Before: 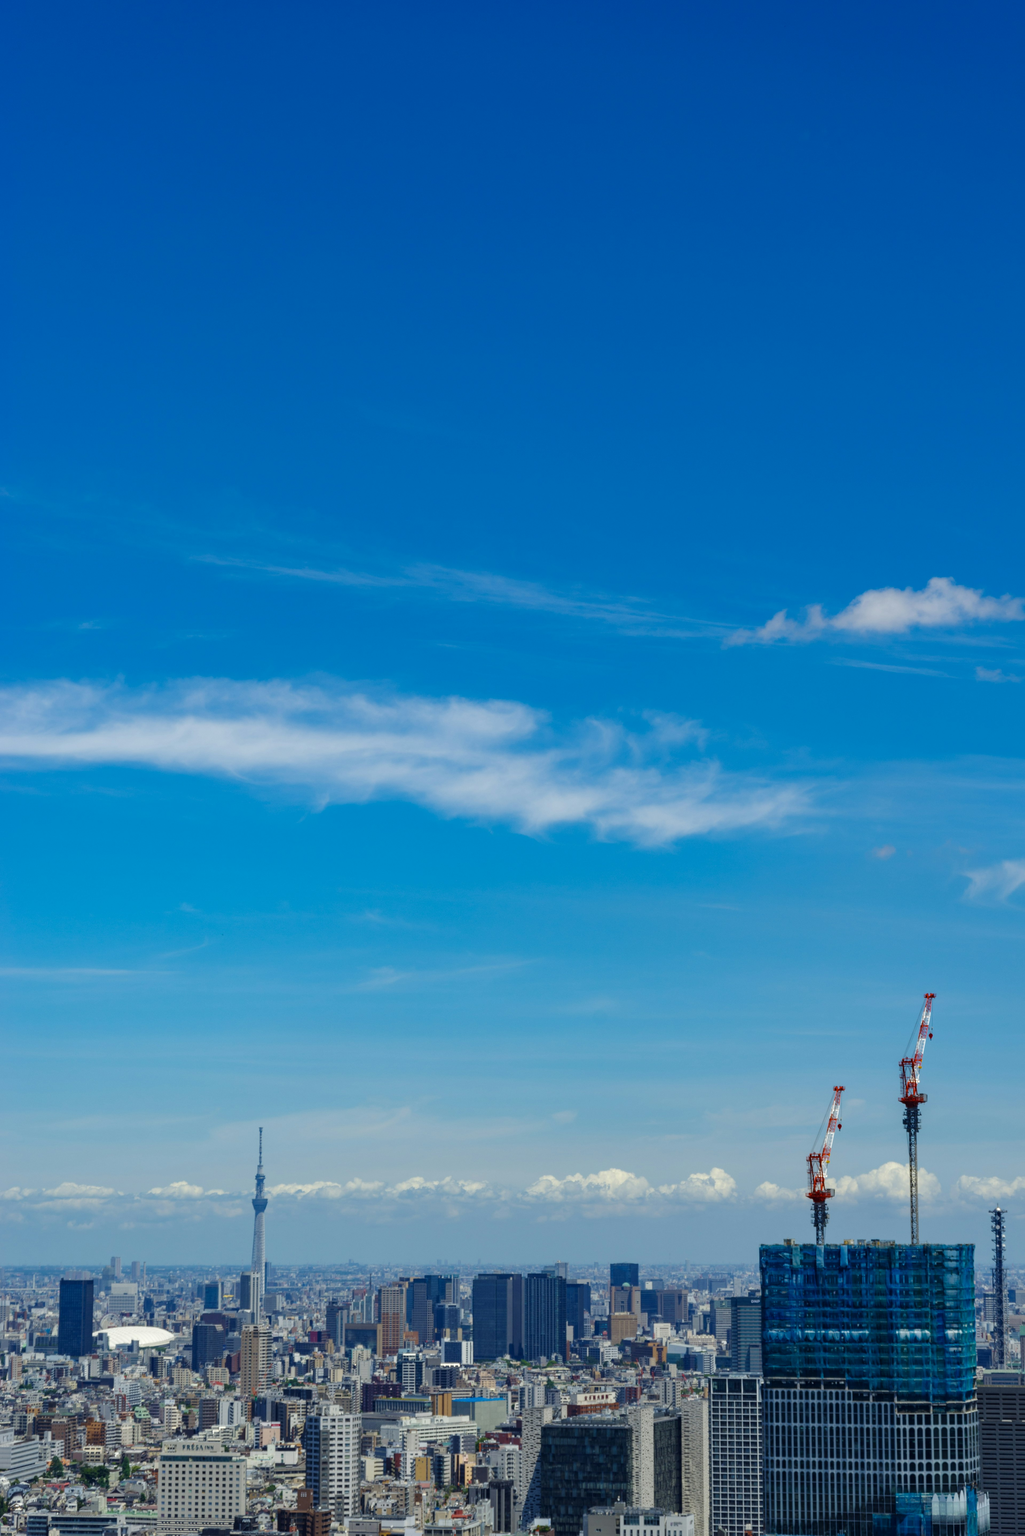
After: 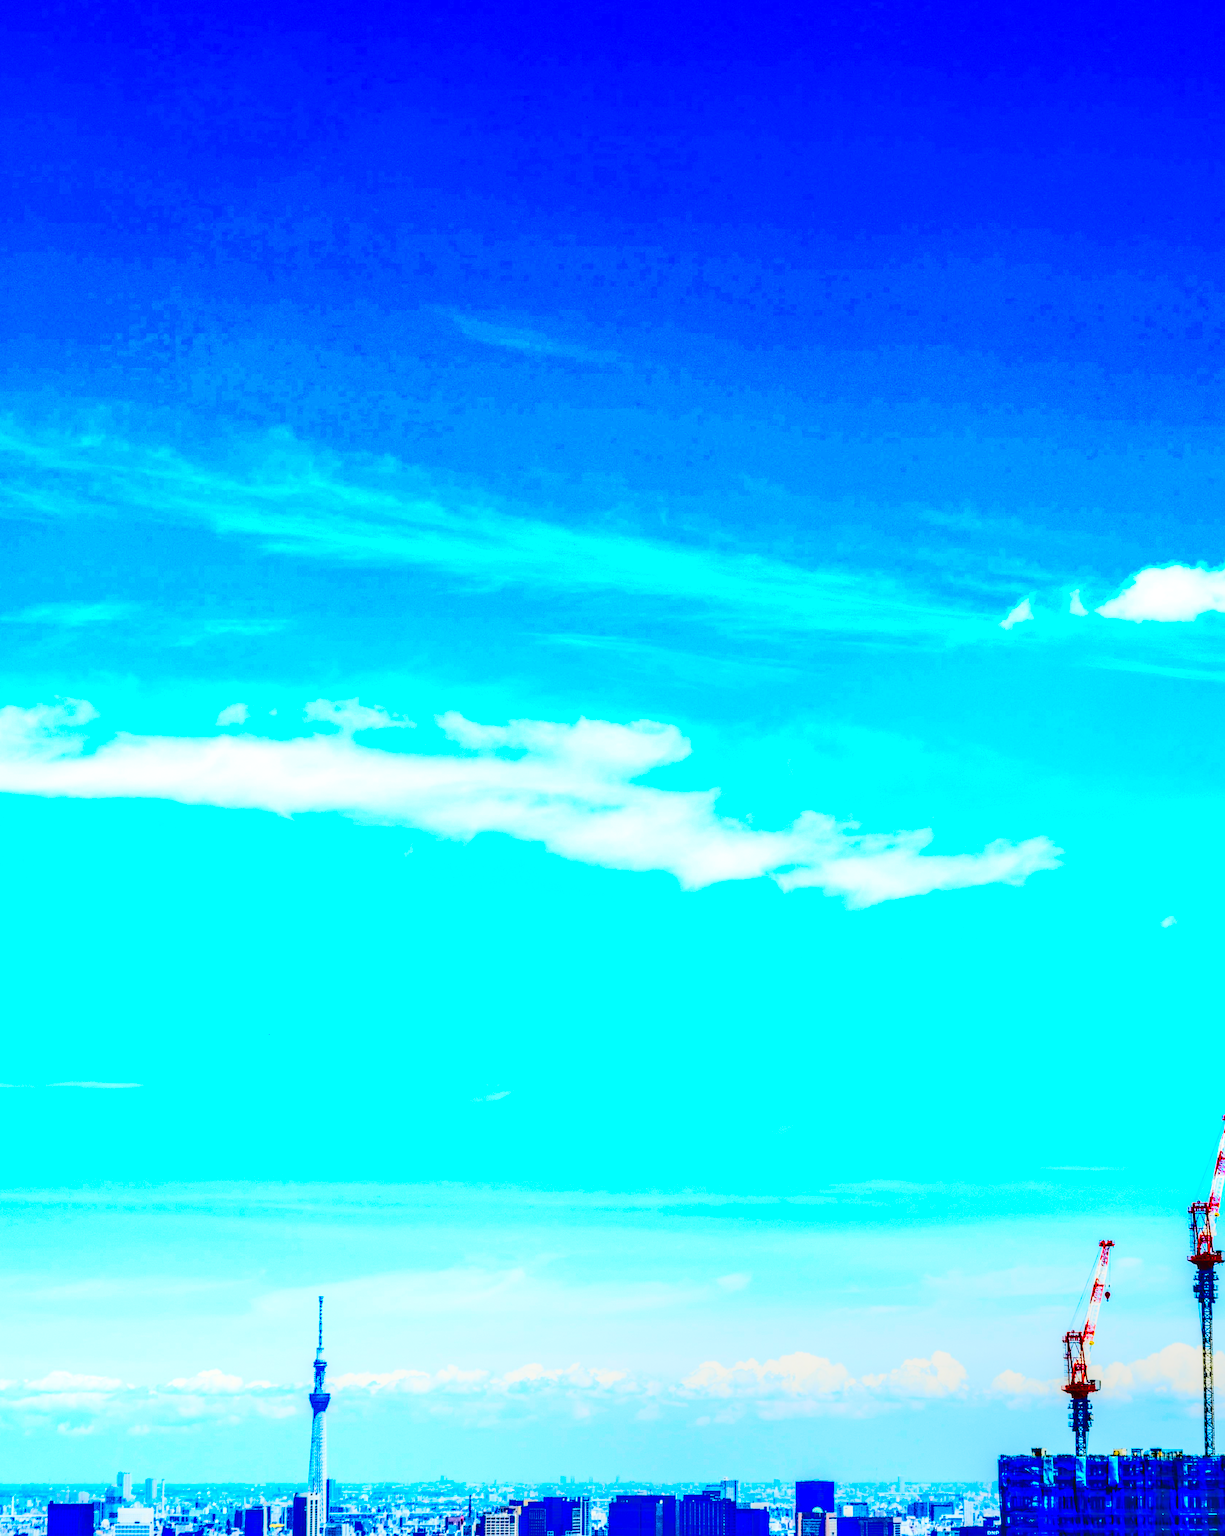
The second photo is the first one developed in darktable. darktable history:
crop and rotate: left 2.425%, top 11.305%, right 9.6%, bottom 15.08%
contrast brightness saturation: contrast 0.77, brightness -1, saturation 1
sharpen: on, module defaults
local contrast: highlights 25%, detail 150%
color balance rgb: perceptual saturation grading › global saturation 35%, perceptual saturation grading › highlights -30%, perceptual saturation grading › shadows 35%, perceptual brilliance grading › global brilliance 3%, perceptual brilliance grading › highlights -3%, perceptual brilliance grading › shadows 3%
base curve: curves: ch0 [(0, 0) (0.007, 0.004) (0.027, 0.03) (0.046, 0.07) (0.207, 0.54) (0.442, 0.872) (0.673, 0.972) (1, 1)], preserve colors none
